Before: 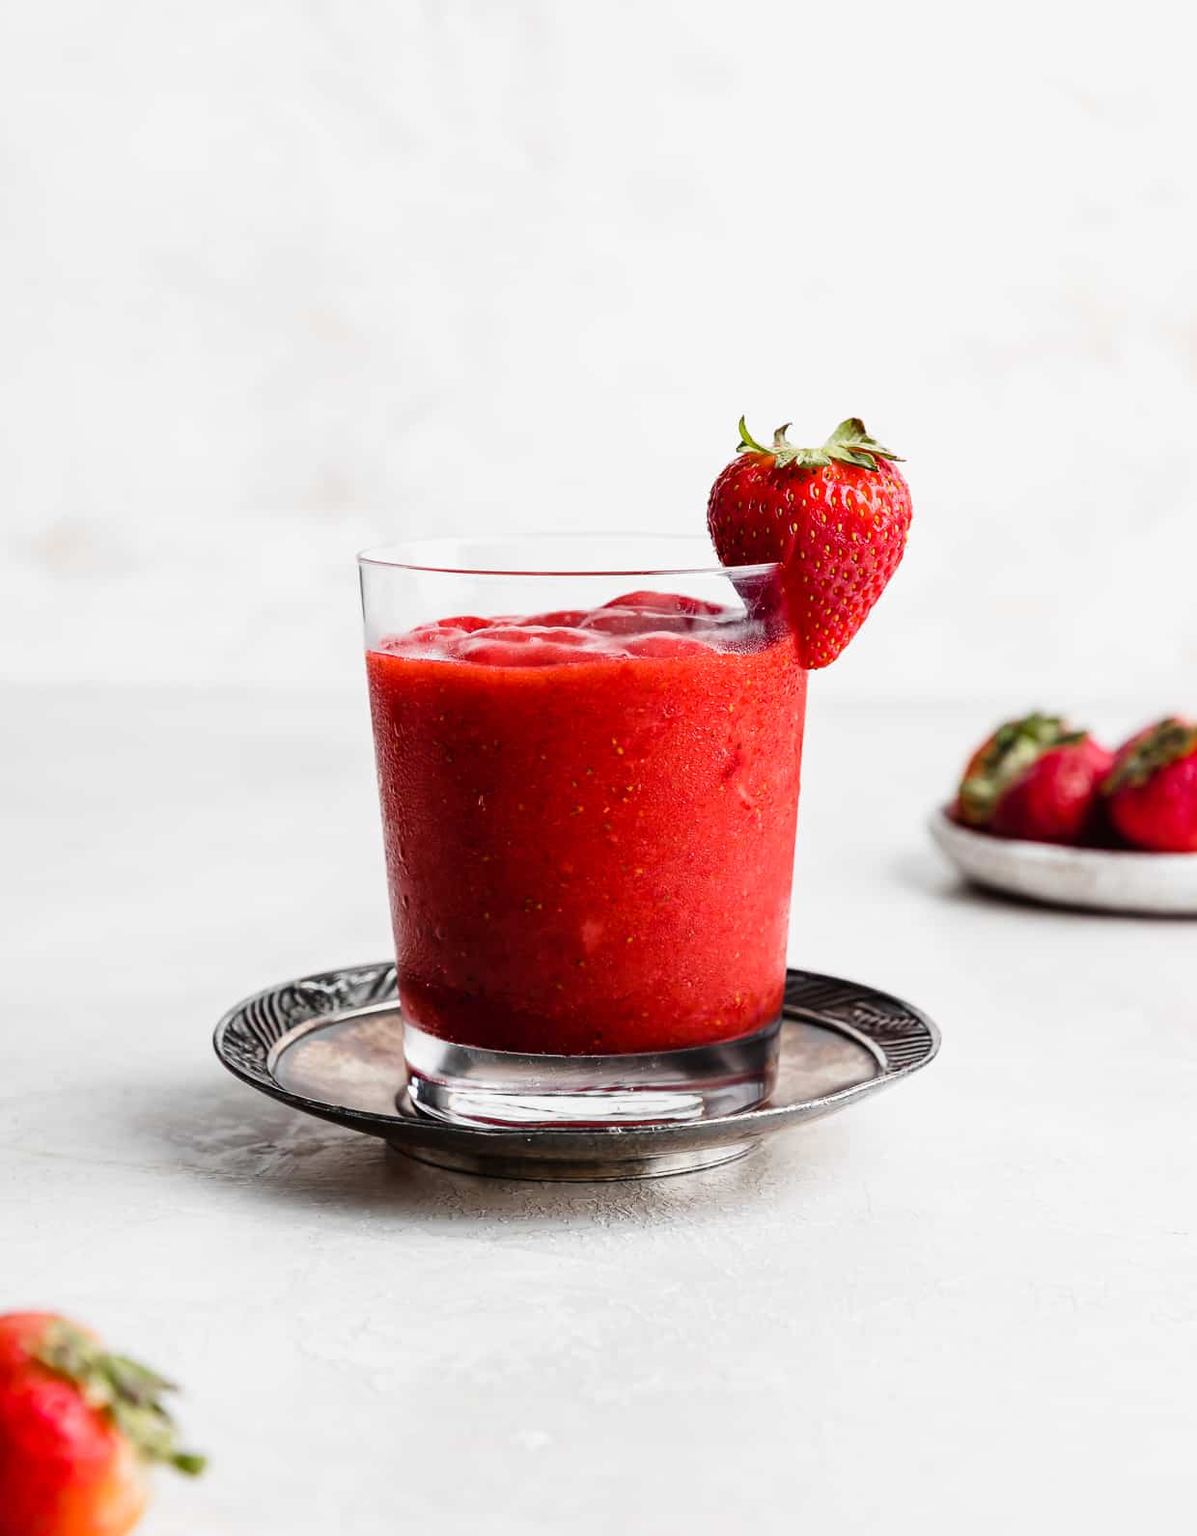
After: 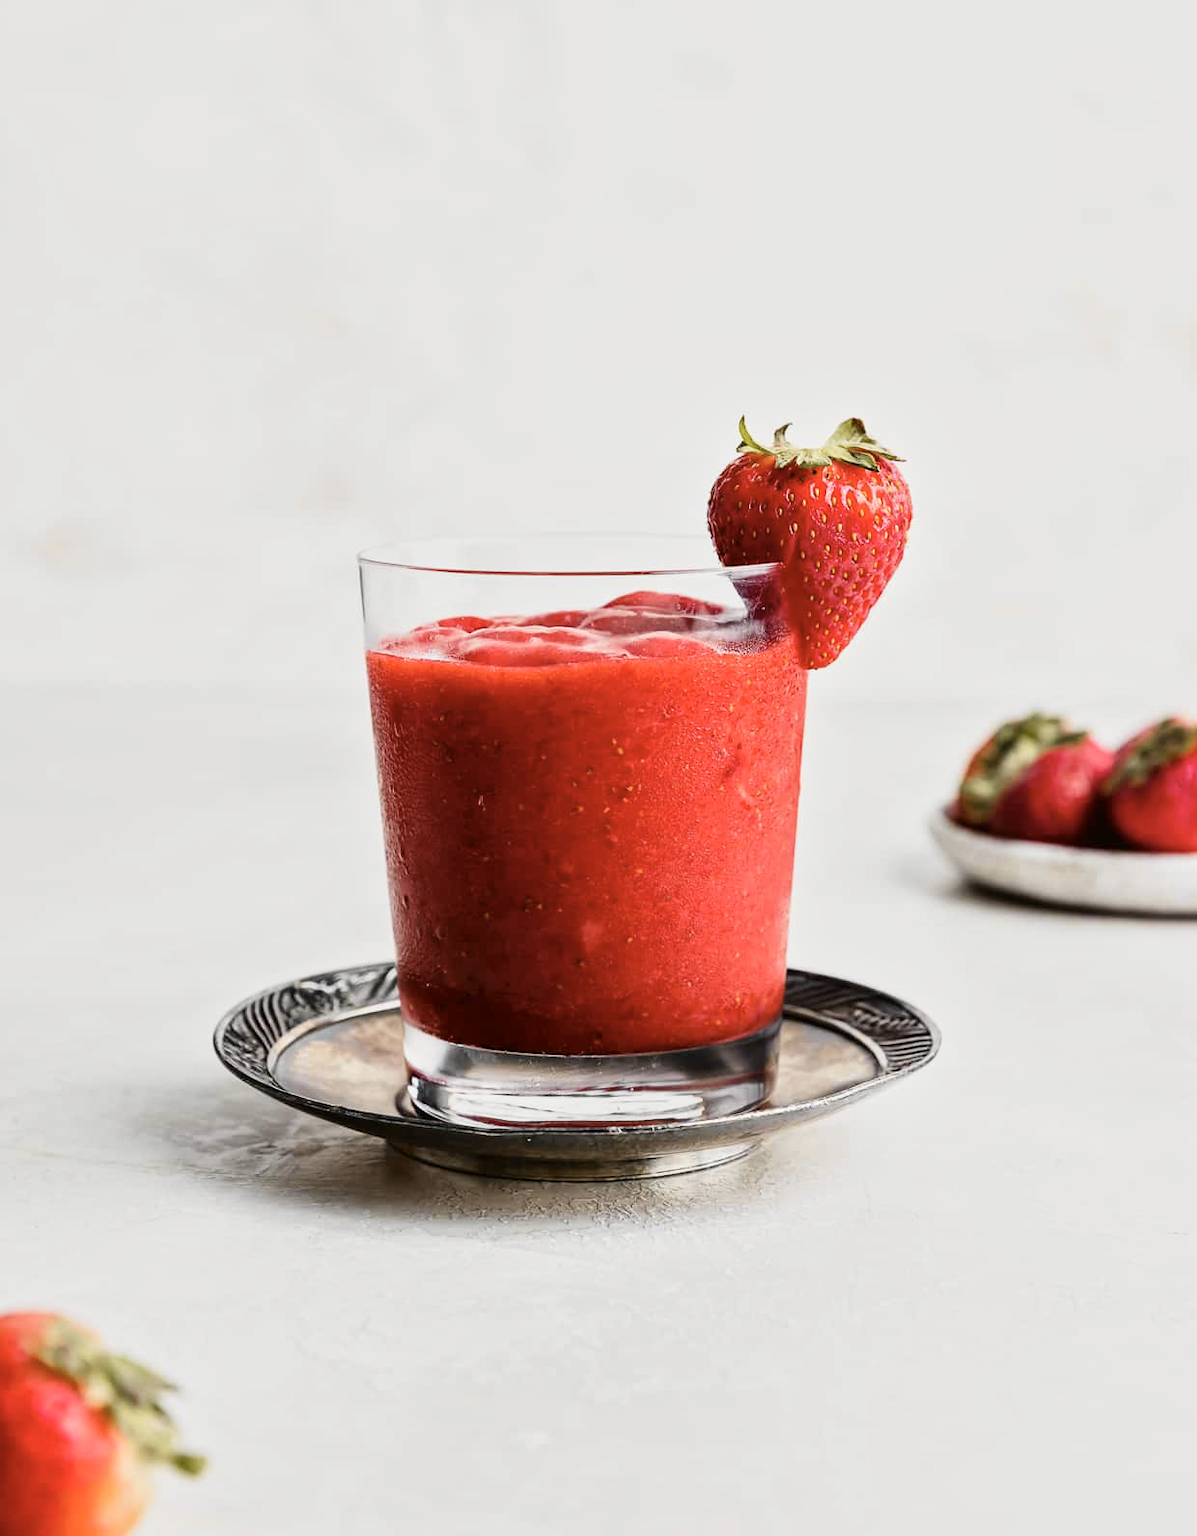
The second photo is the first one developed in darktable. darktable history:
tone curve: curves: ch0 [(0, 0) (0.765, 0.816) (1, 1)]; ch1 [(0, 0) (0.425, 0.464) (0.5, 0.5) (0.531, 0.522) (0.588, 0.575) (0.994, 0.939)]; ch2 [(0, 0) (0.398, 0.435) (0.455, 0.481) (0.501, 0.504) (0.529, 0.544) (0.584, 0.585) (1, 0.911)], color space Lab, independent channels
tone equalizer: -8 EV -0.002 EV, -7 EV 0.005 EV, -6 EV -0.009 EV, -5 EV 0.011 EV, -4 EV -0.012 EV, -3 EV 0.007 EV, -2 EV -0.062 EV, -1 EV -0.293 EV, +0 EV -0.582 EV, smoothing diameter 2%, edges refinement/feathering 20, mask exposure compensation -1.57 EV, filter diffusion 5
